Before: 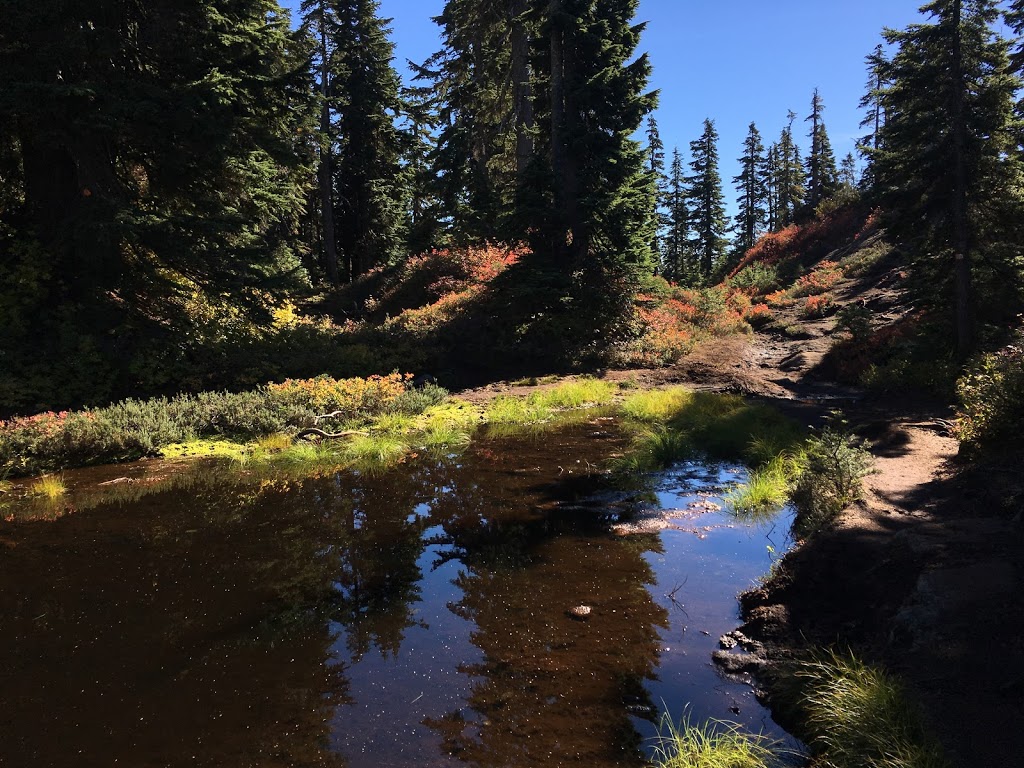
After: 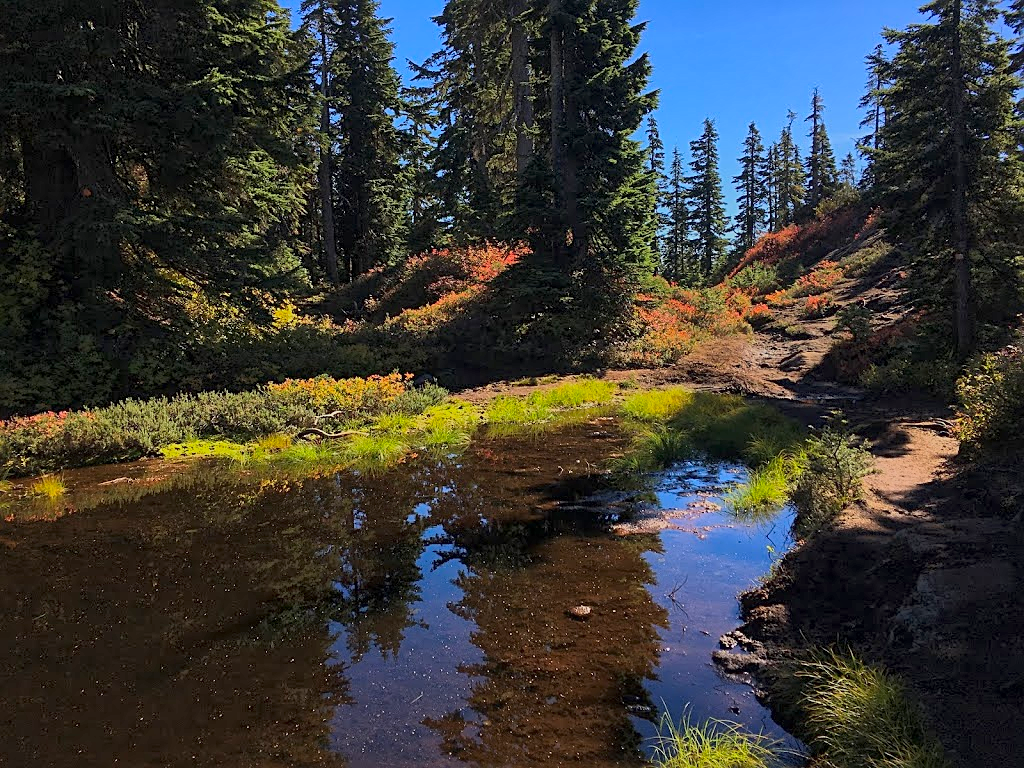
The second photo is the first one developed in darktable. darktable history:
sharpen: on, module defaults
exposure: exposure 1.061 EV, compensate highlight preservation false
global tonemap: drago (1, 100), detail 1
